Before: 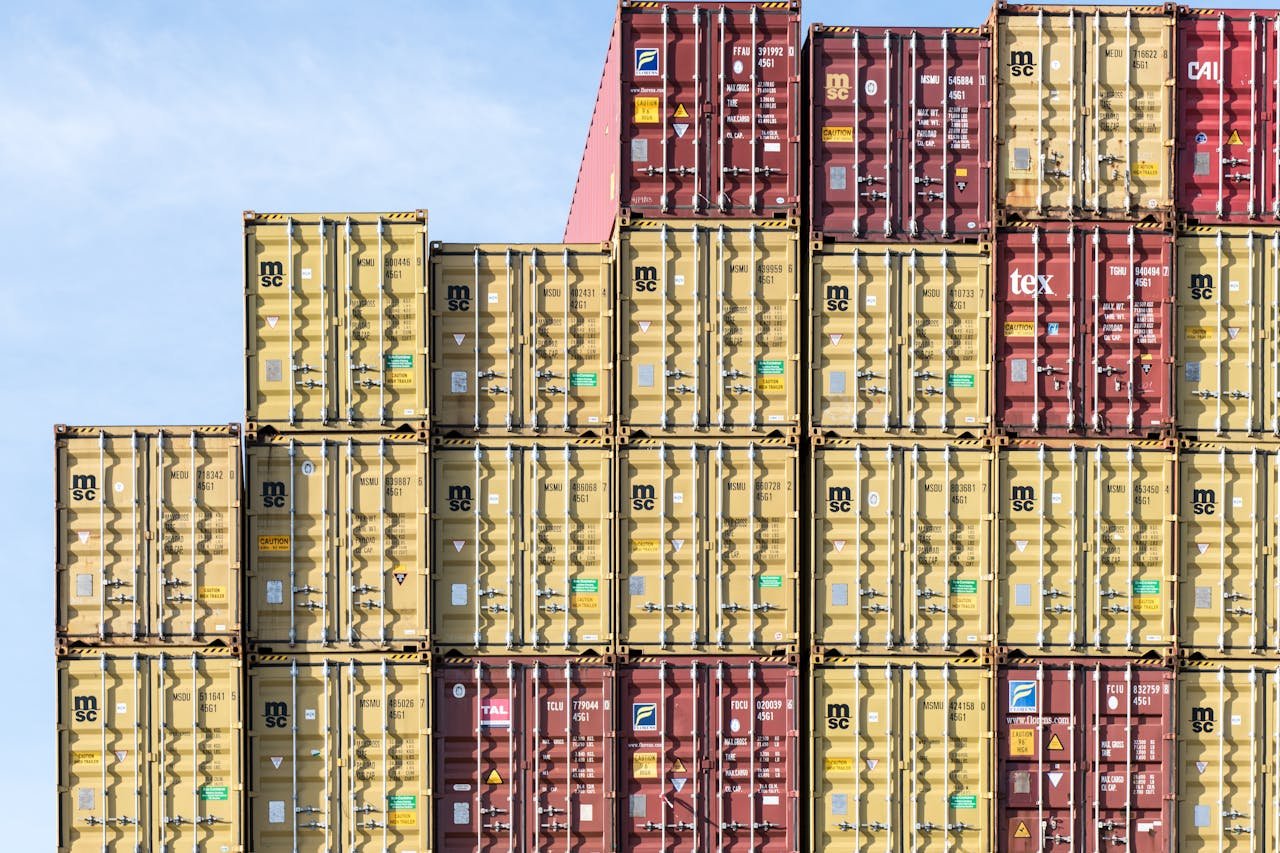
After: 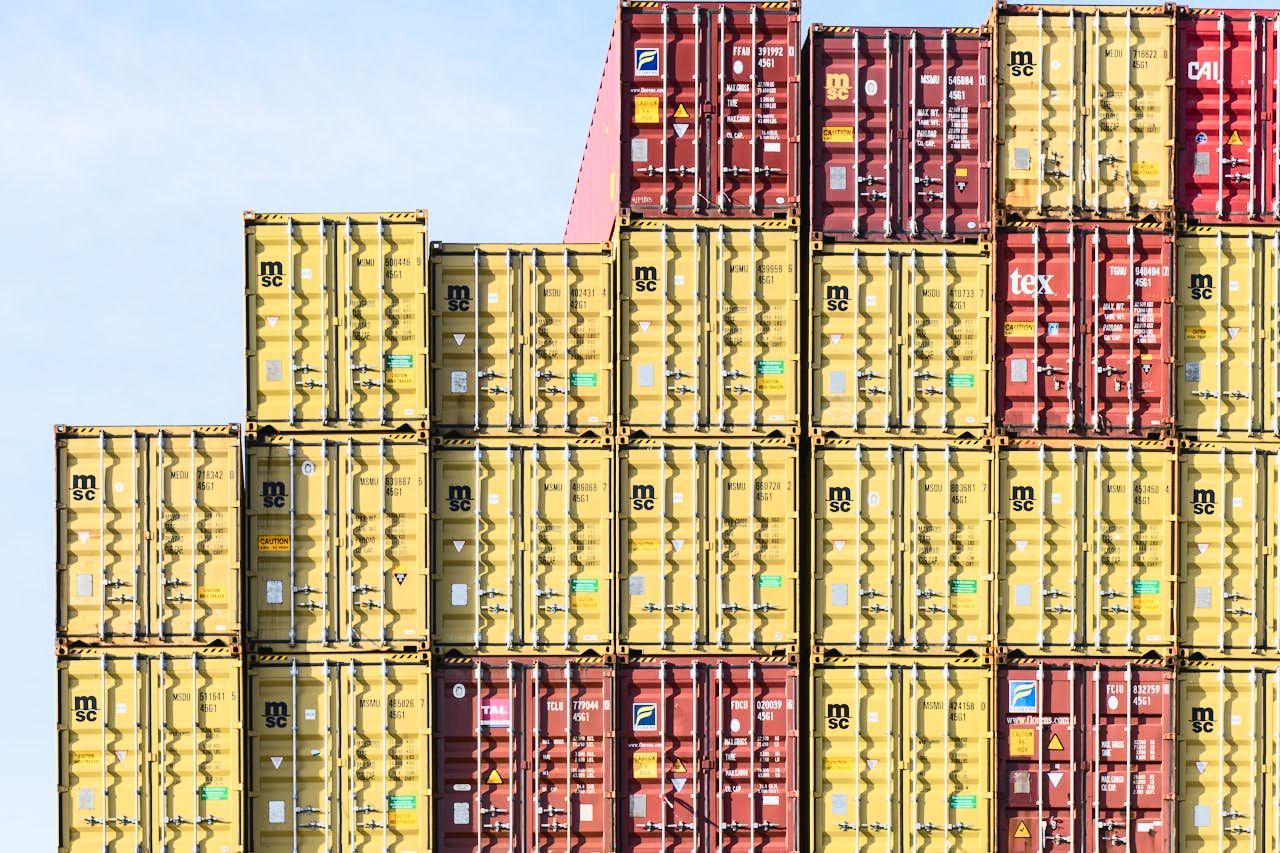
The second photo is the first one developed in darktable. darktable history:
tone curve: curves: ch0 [(0, 0.028) (0.037, 0.05) (0.123, 0.108) (0.19, 0.164) (0.269, 0.247) (0.475, 0.533) (0.595, 0.695) (0.718, 0.823) (0.855, 0.913) (1, 0.982)]; ch1 [(0, 0) (0.243, 0.245) (0.422, 0.415) (0.493, 0.495) (0.505, 0.502) (0.536, 0.542) (0.565, 0.579) (0.611, 0.644) (0.769, 0.807) (1, 1)]; ch2 [(0, 0) (0.249, 0.216) (0.349, 0.321) (0.424, 0.442) (0.476, 0.483) (0.498, 0.499) (0.517, 0.519) (0.532, 0.55) (0.569, 0.608) (0.614, 0.661) (0.706, 0.75) (0.808, 0.809) (0.991, 0.968)], color space Lab, independent channels, preserve colors none
